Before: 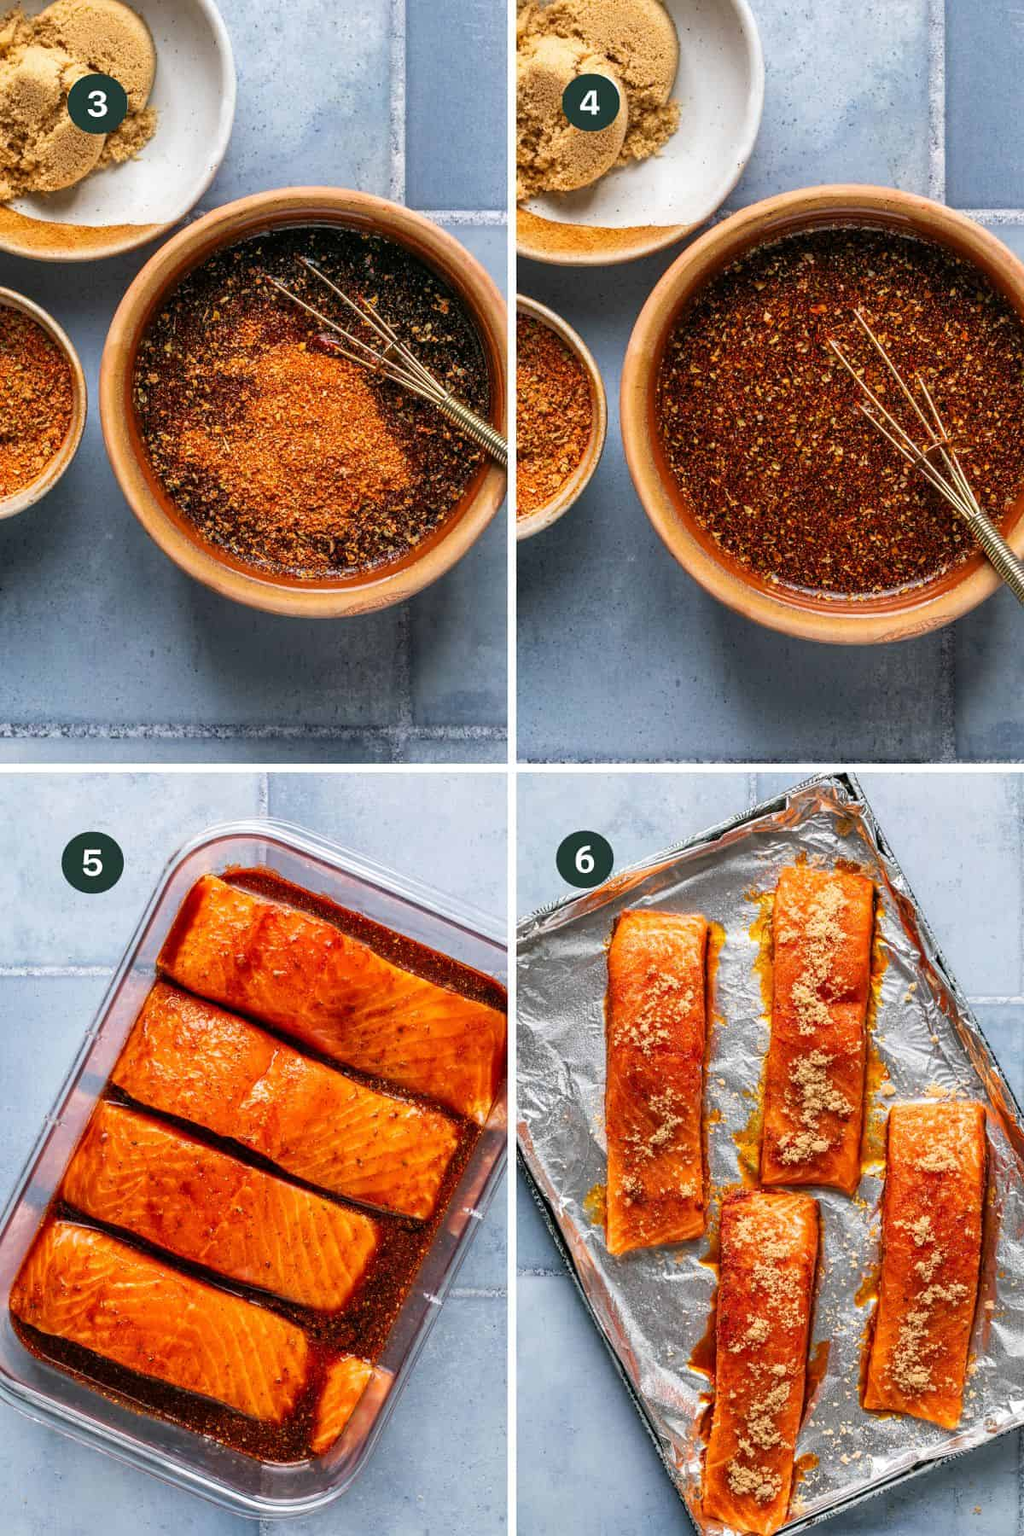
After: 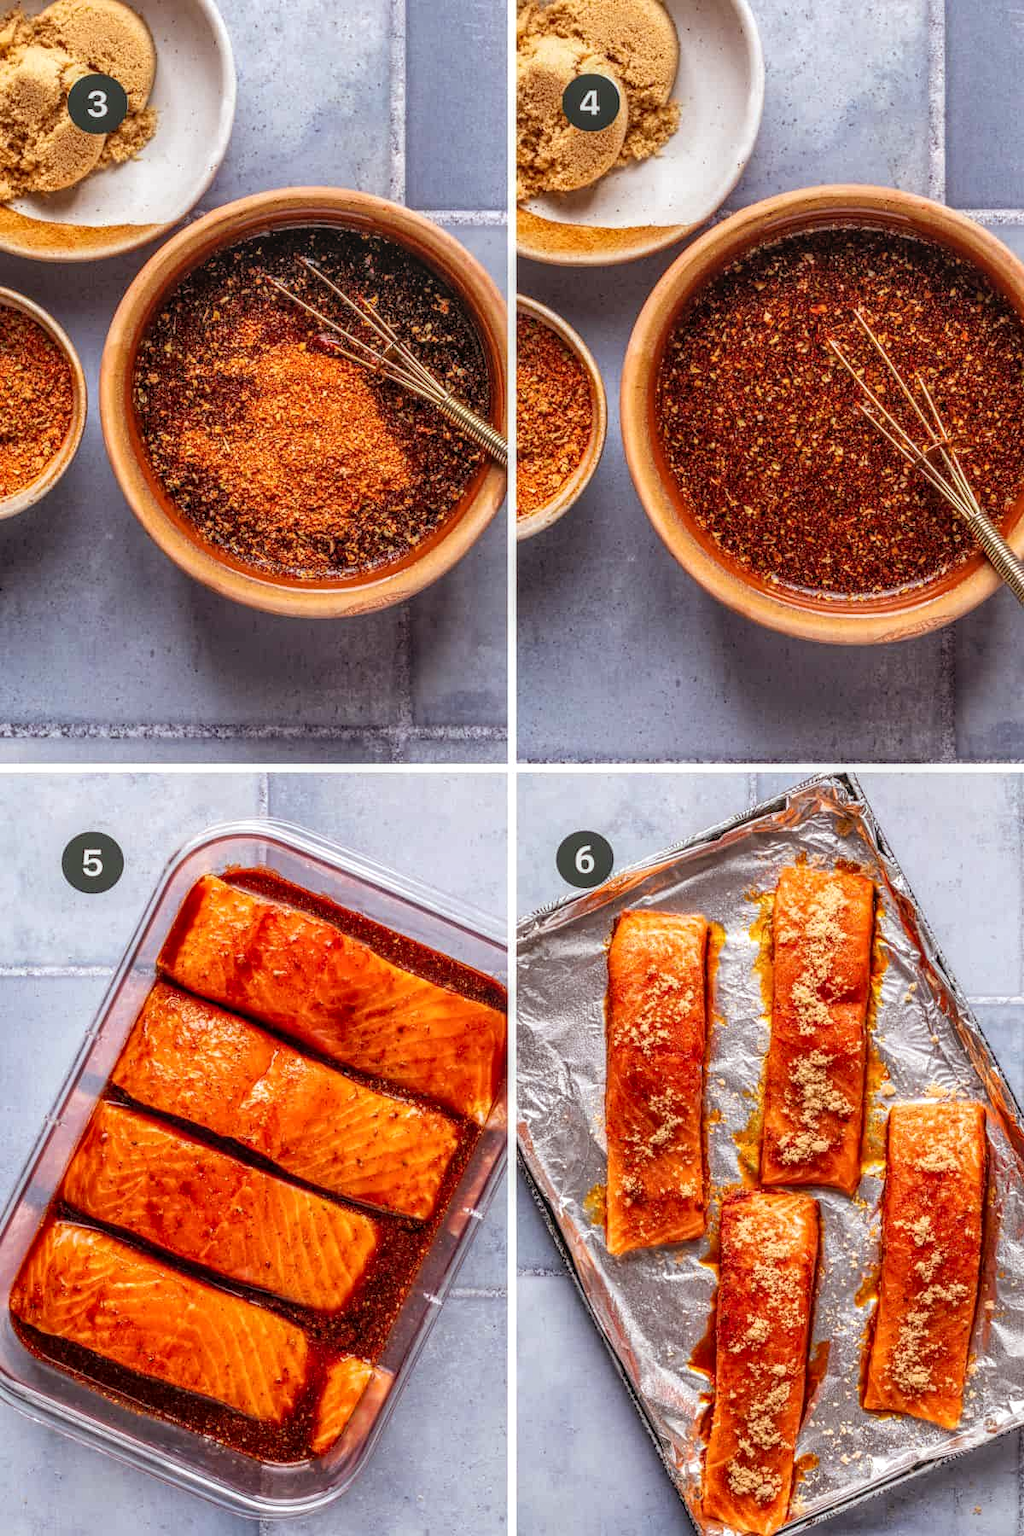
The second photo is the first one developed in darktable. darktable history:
local contrast: highlights 0%, shadows 0%, detail 133%
rgb levels: mode RGB, independent channels, levels [[0, 0.474, 1], [0, 0.5, 1], [0, 0.5, 1]]
